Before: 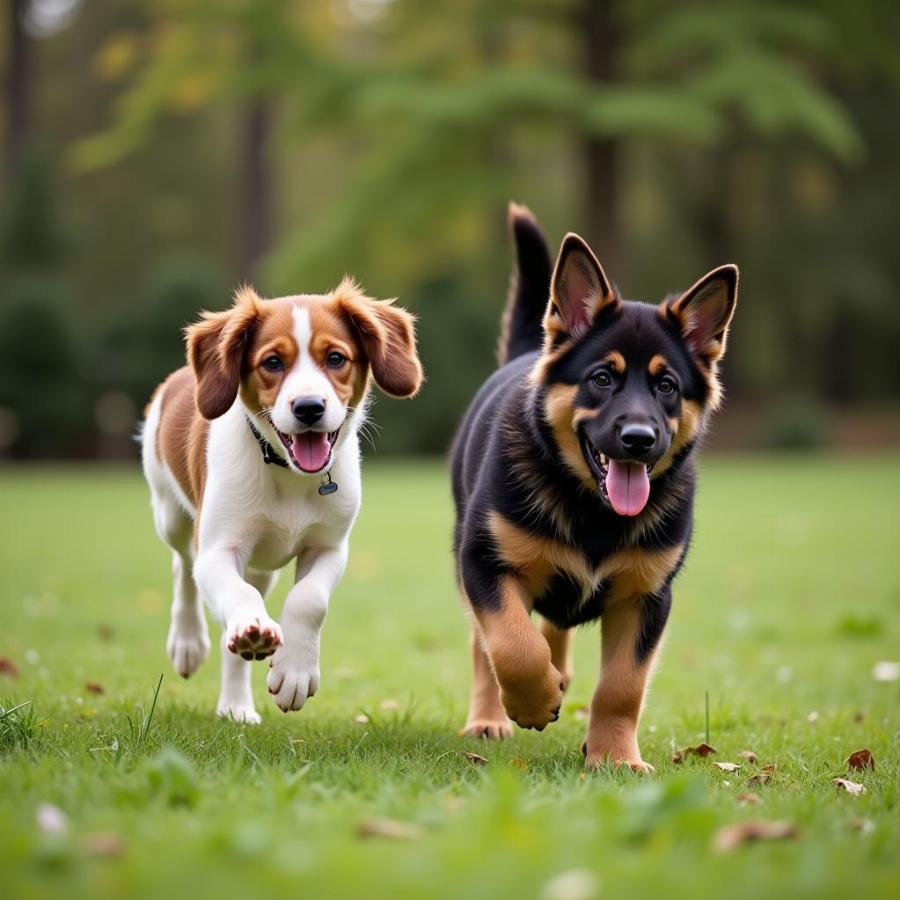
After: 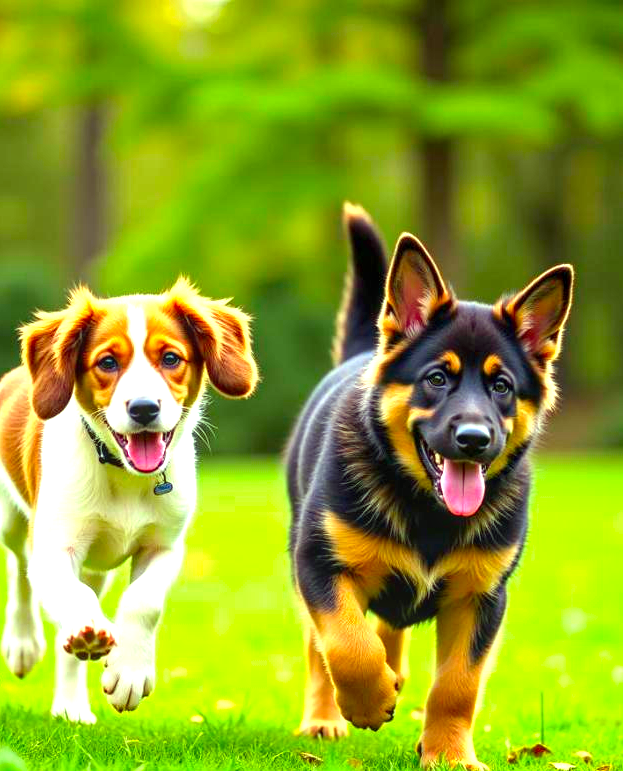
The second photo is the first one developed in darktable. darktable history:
color correction: highlights a* -11.08, highlights b* 9.82, saturation 1.71
local contrast: on, module defaults
exposure: black level correction 0, exposure 1.199 EV, compensate highlight preservation false
crop: left 18.432%, right 12.255%, bottom 14.257%
